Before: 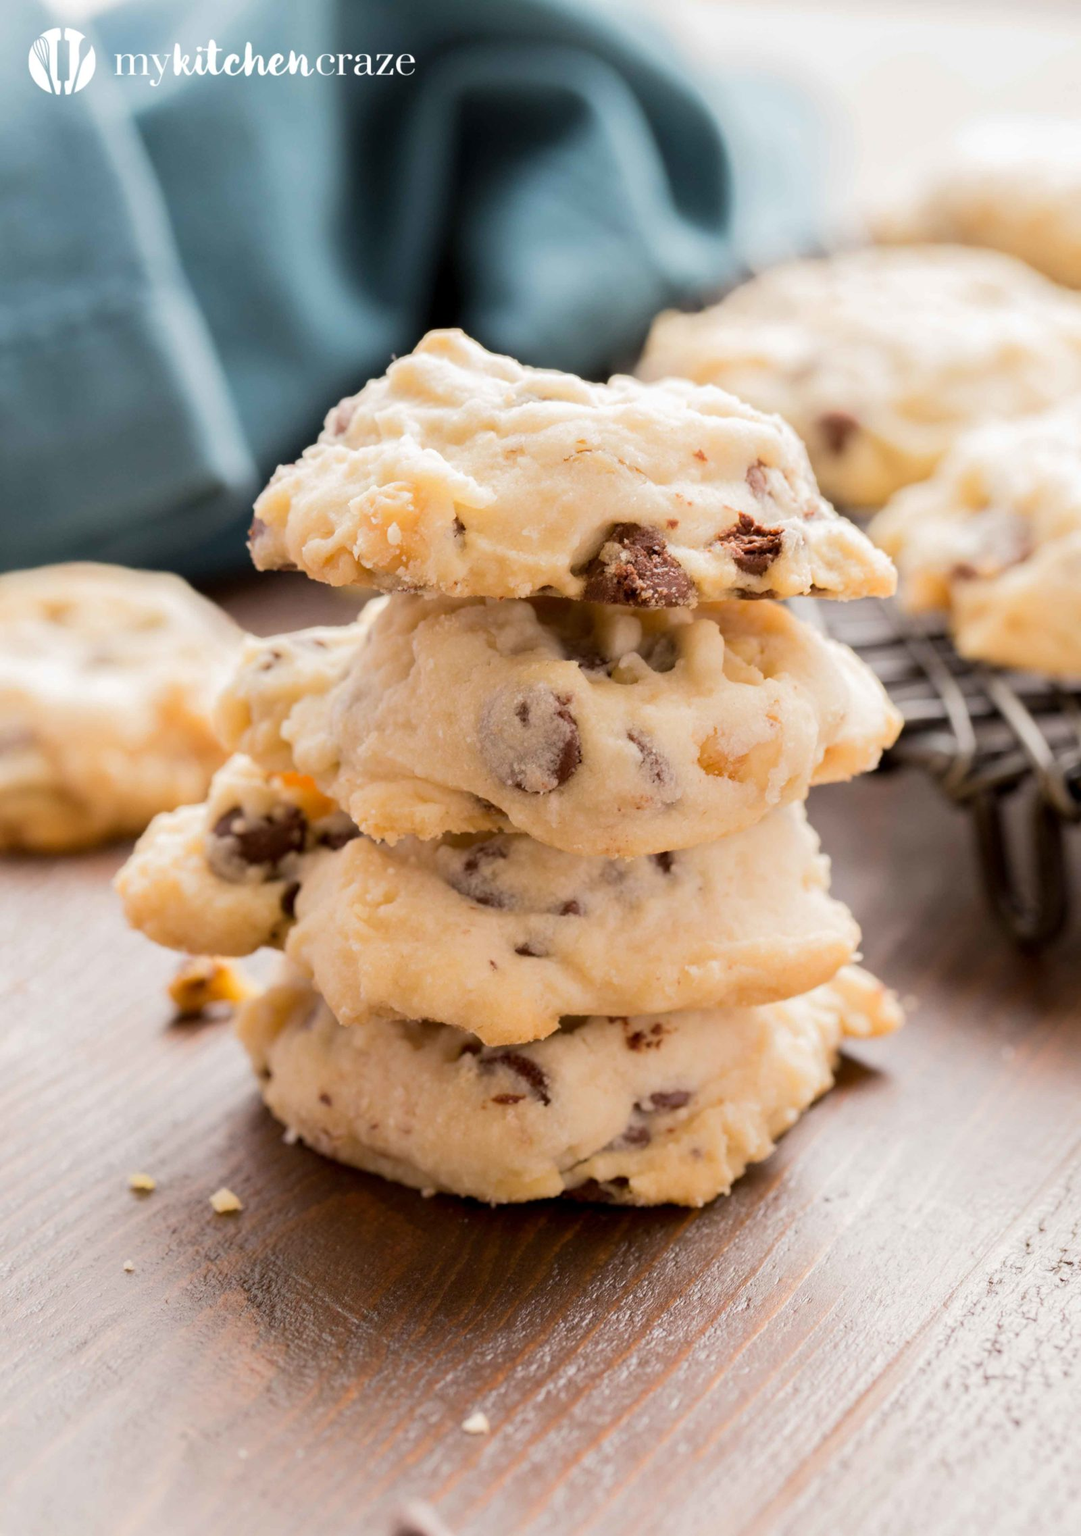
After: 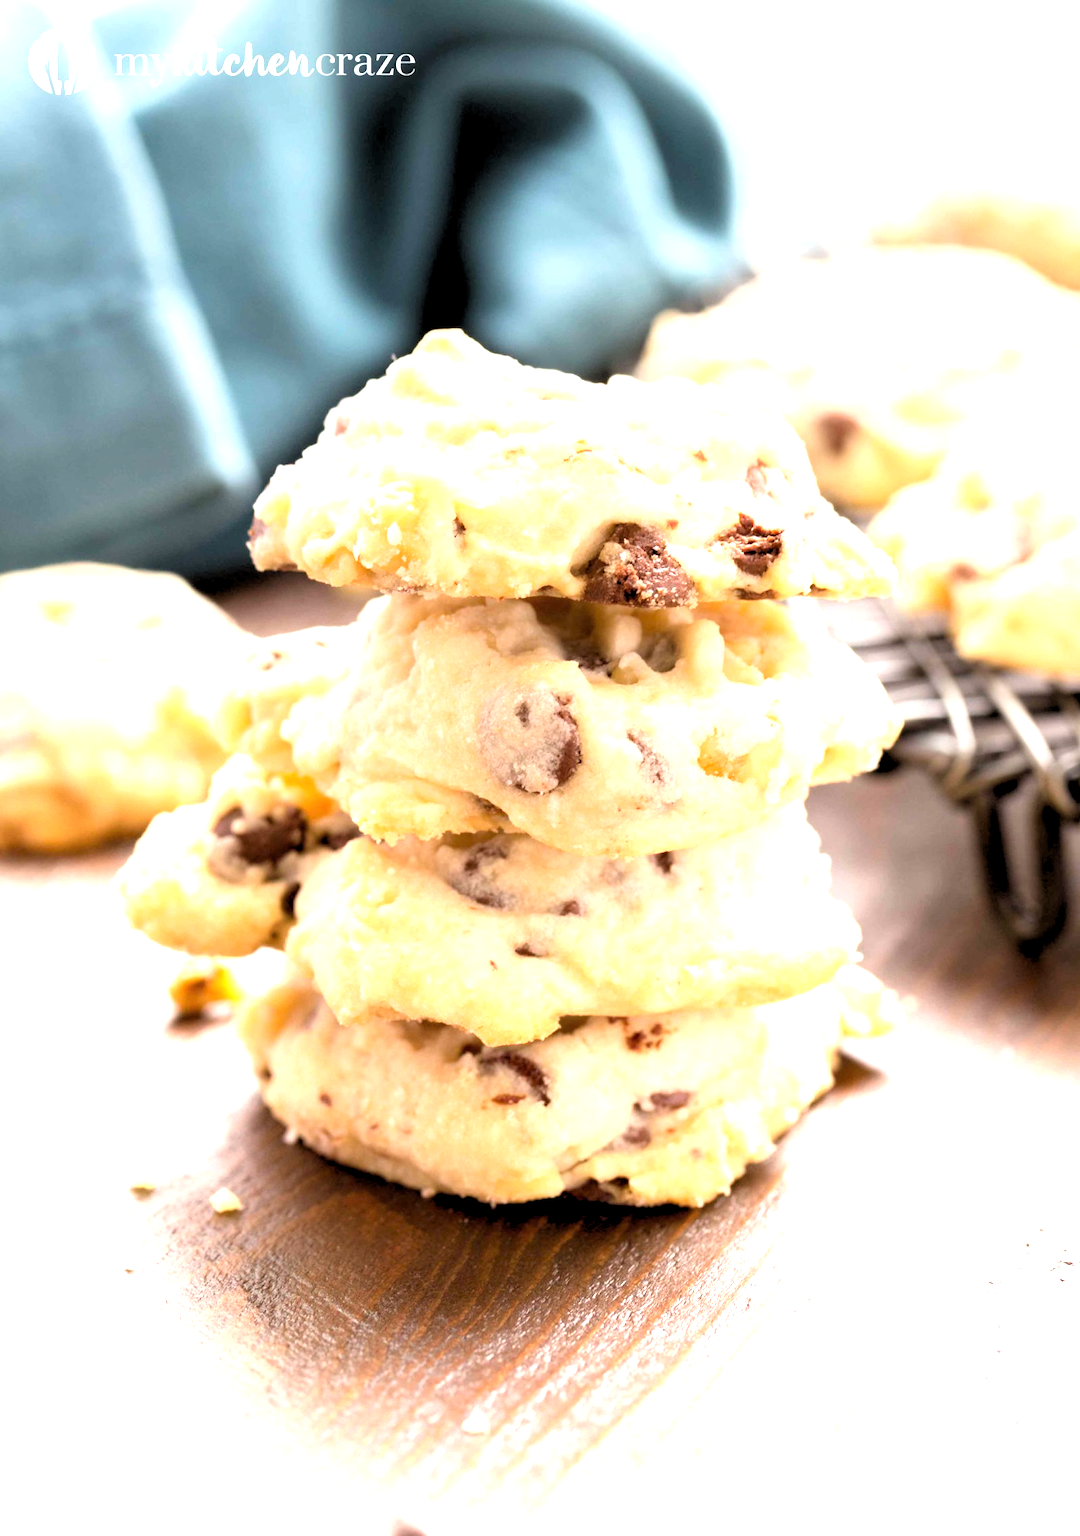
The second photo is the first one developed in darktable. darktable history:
rgb levels: levels [[0.01, 0.419, 0.839], [0, 0.5, 1], [0, 0.5, 1]]
exposure: black level correction 0, exposure 1.388 EV, compensate exposure bias true, compensate highlight preservation false
graduated density: on, module defaults
